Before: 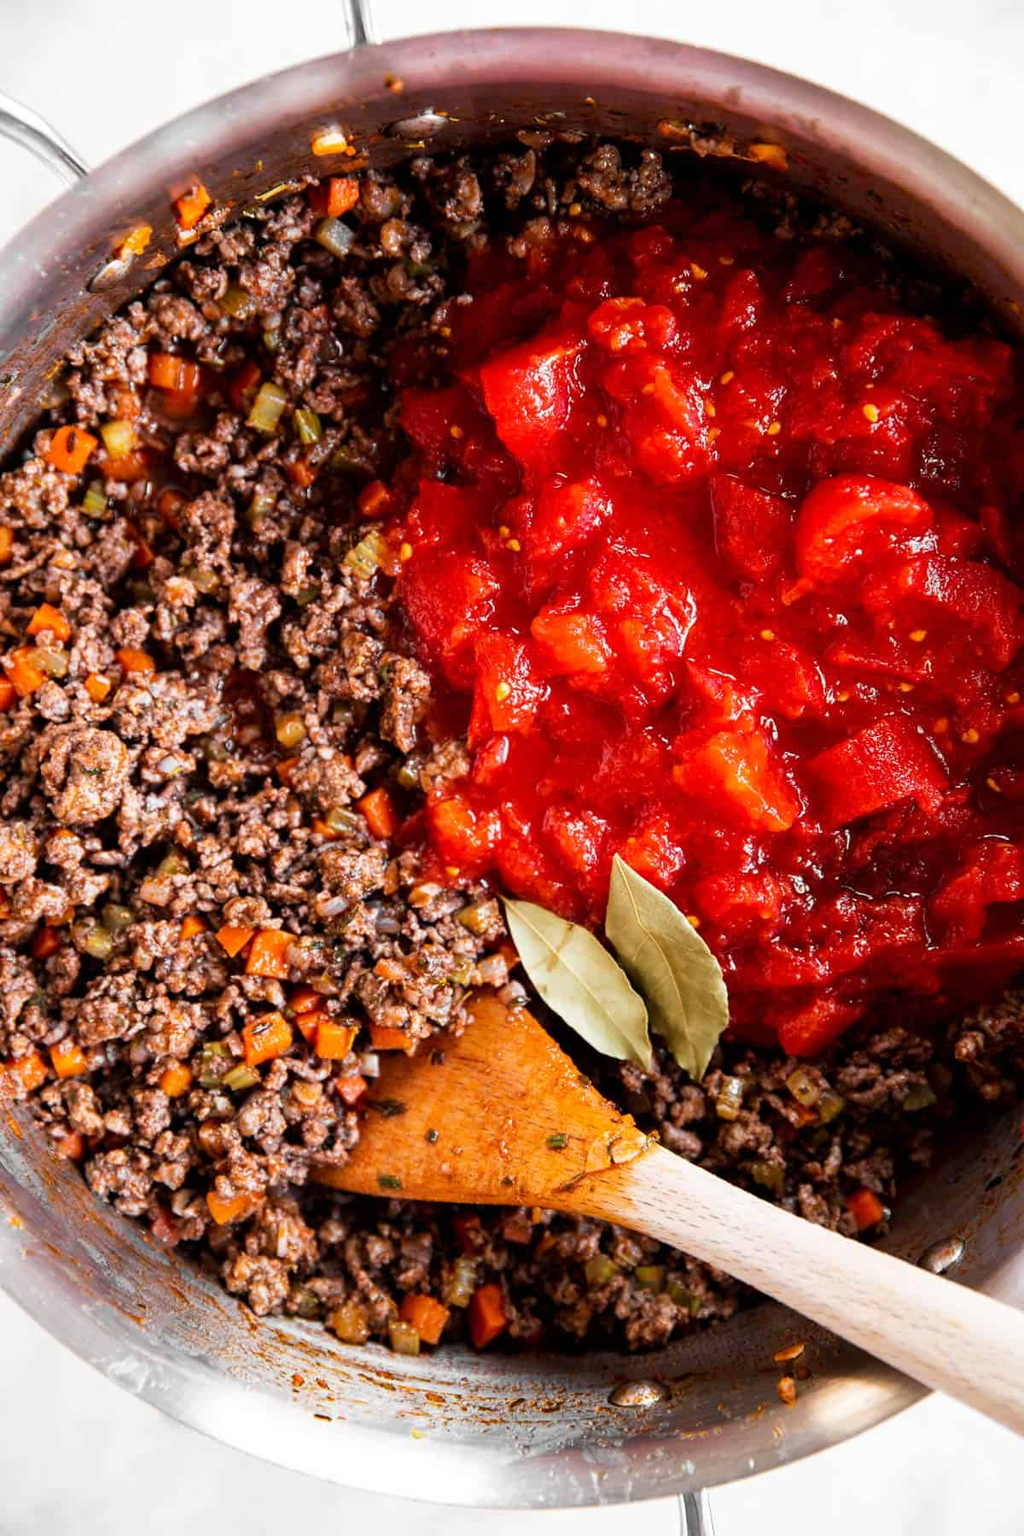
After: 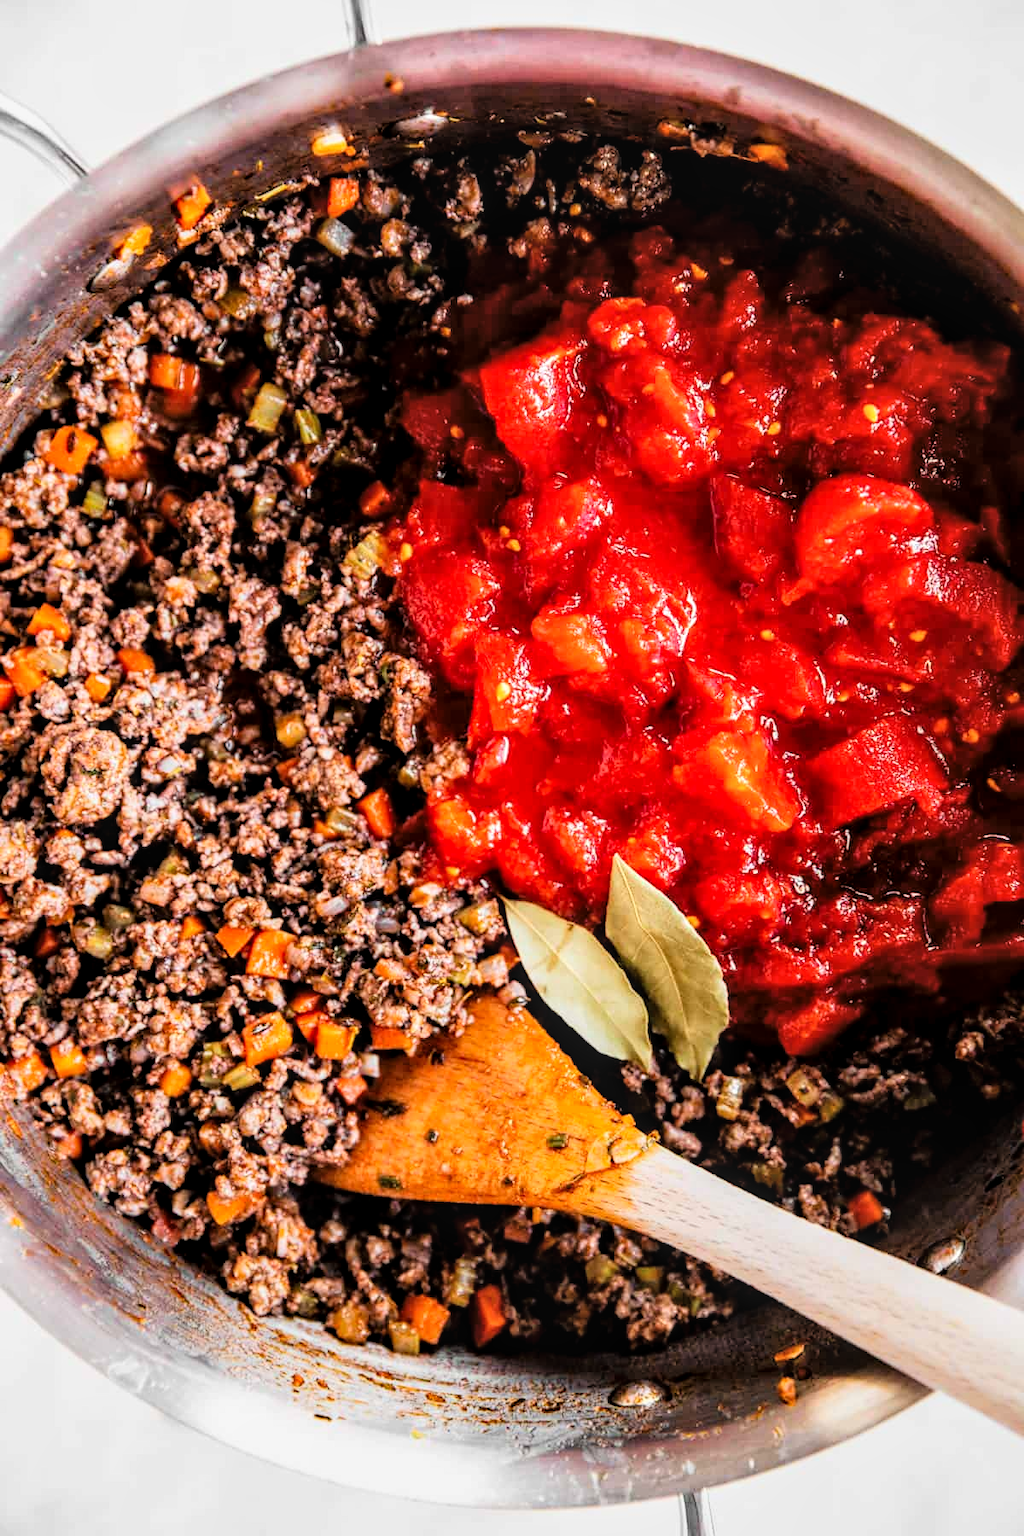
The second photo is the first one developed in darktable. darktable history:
tone curve: curves: ch0 [(0.017, 0) (0.122, 0.046) (0.295, 0.297) (0.449, 0.505) (0.559, 0.629) (0.729, 0.796) (0.879, 0.898) (1, 0.97)]; ch1 [(0, 0) (0.393, 0.4) (0.447, 0.447) (0.485, 0.497) (0.522, 0.503) (0.539, 0.52) (0.606, 0.6) (0.696, 0.679) (1, 1)]; ch2 [(0, 0) (0.369, 0.388) (0.449, 0.431) (0.499, 0.501) (0.516, 0.536) (0.604, 0.599) (0.741, 0.763) (1, 1)], color space Lab, linked channels, preserve colors none
local contrast: detail 130%
